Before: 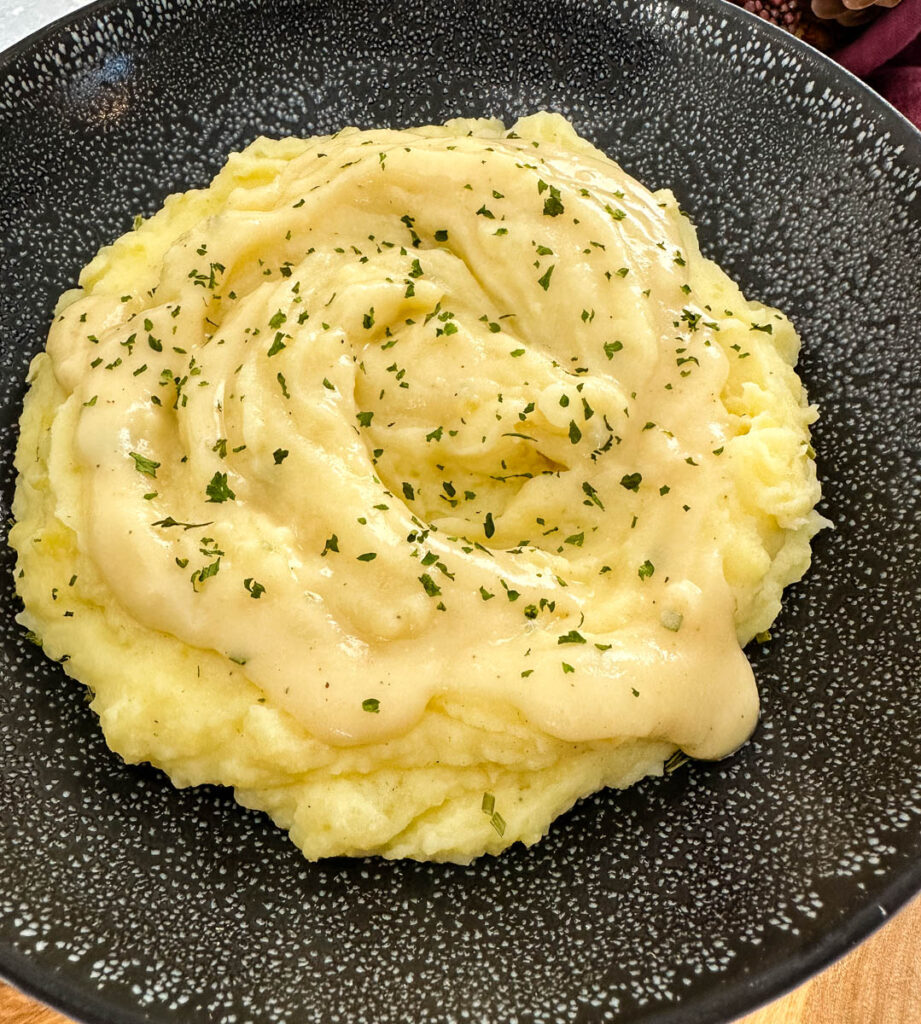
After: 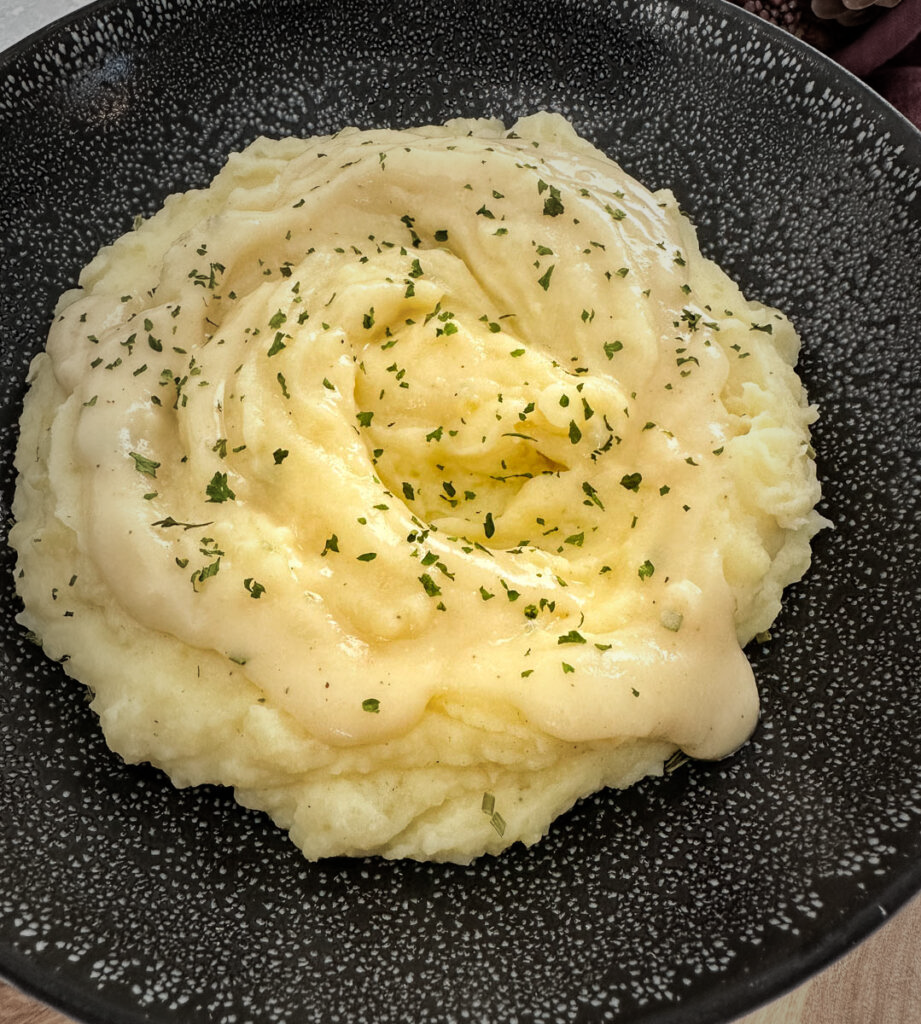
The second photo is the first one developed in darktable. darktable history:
vignetting: fall-off start 33.46%, fall-off radius 64.31%, width/height ratio 0.964
